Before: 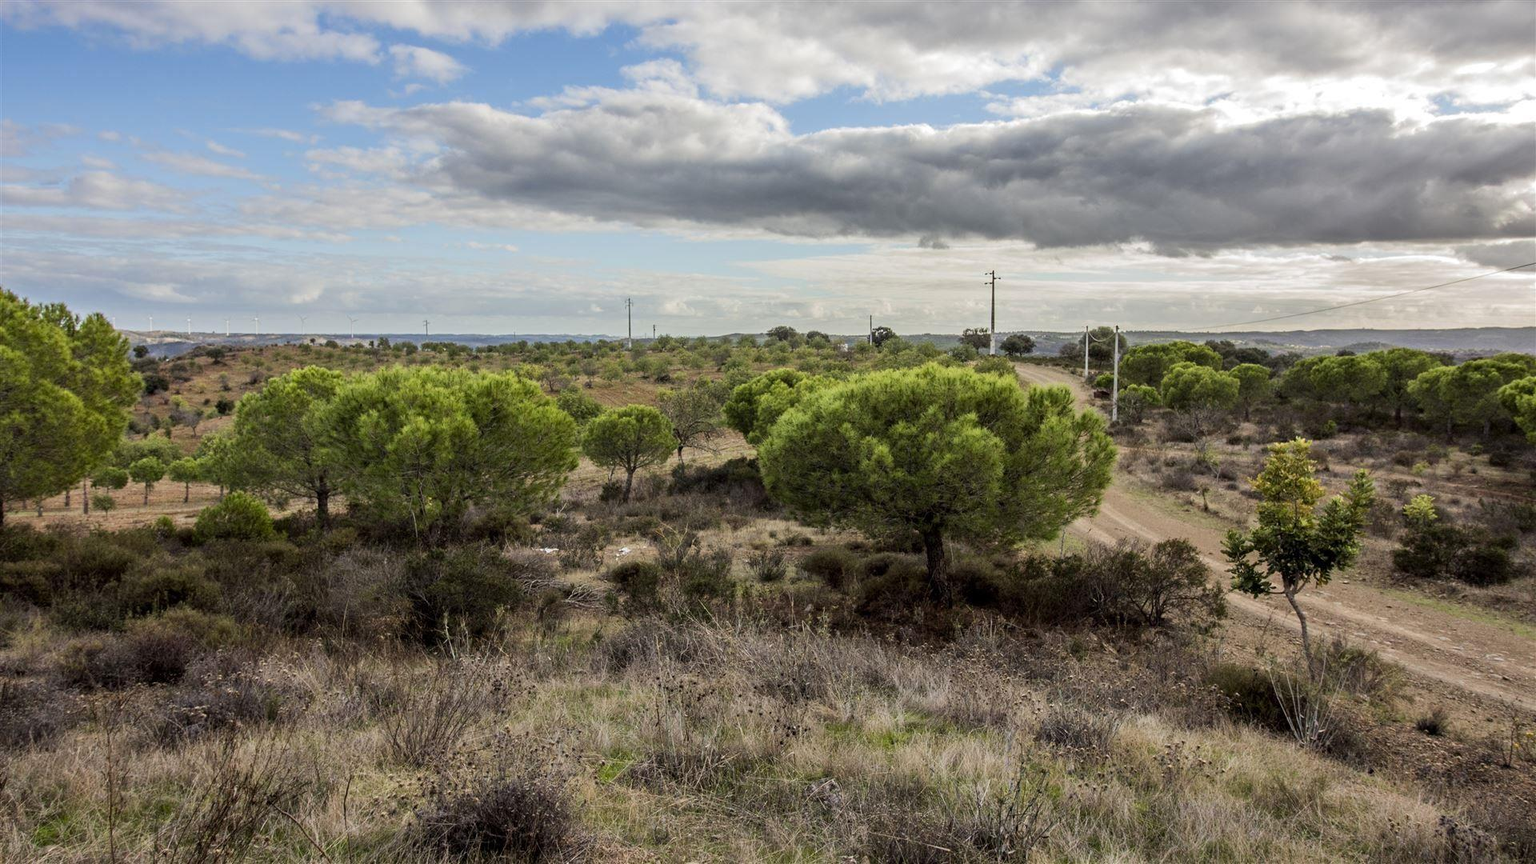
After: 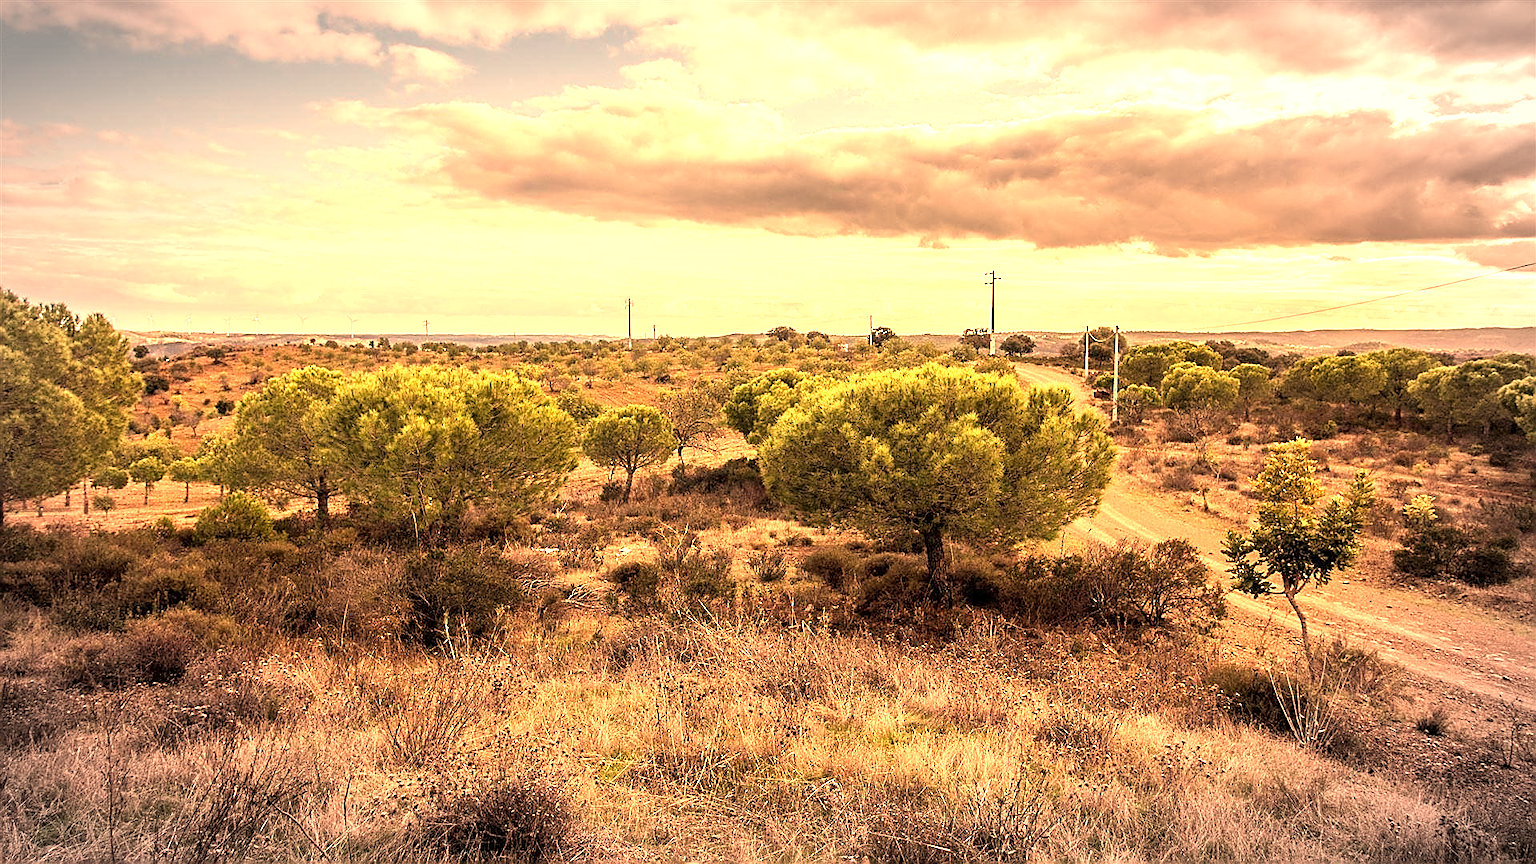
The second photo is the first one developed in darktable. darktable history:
sharpen: radius 1.4, amount 1.25, threshold 0.7
vignetting: automatic ratio true
exposure: exposure 1 EV, compensate highlight preservation false
white balance: red 1.467, blue 0.684
